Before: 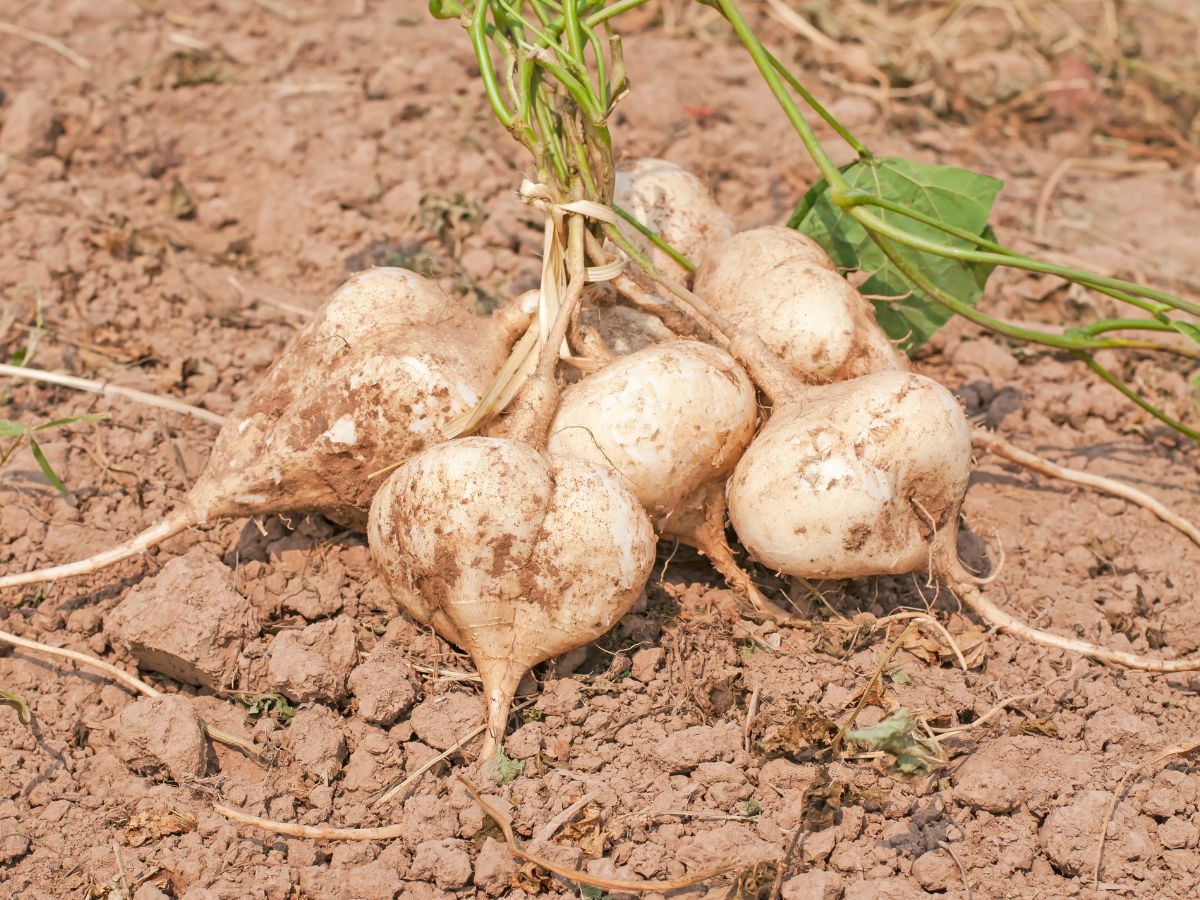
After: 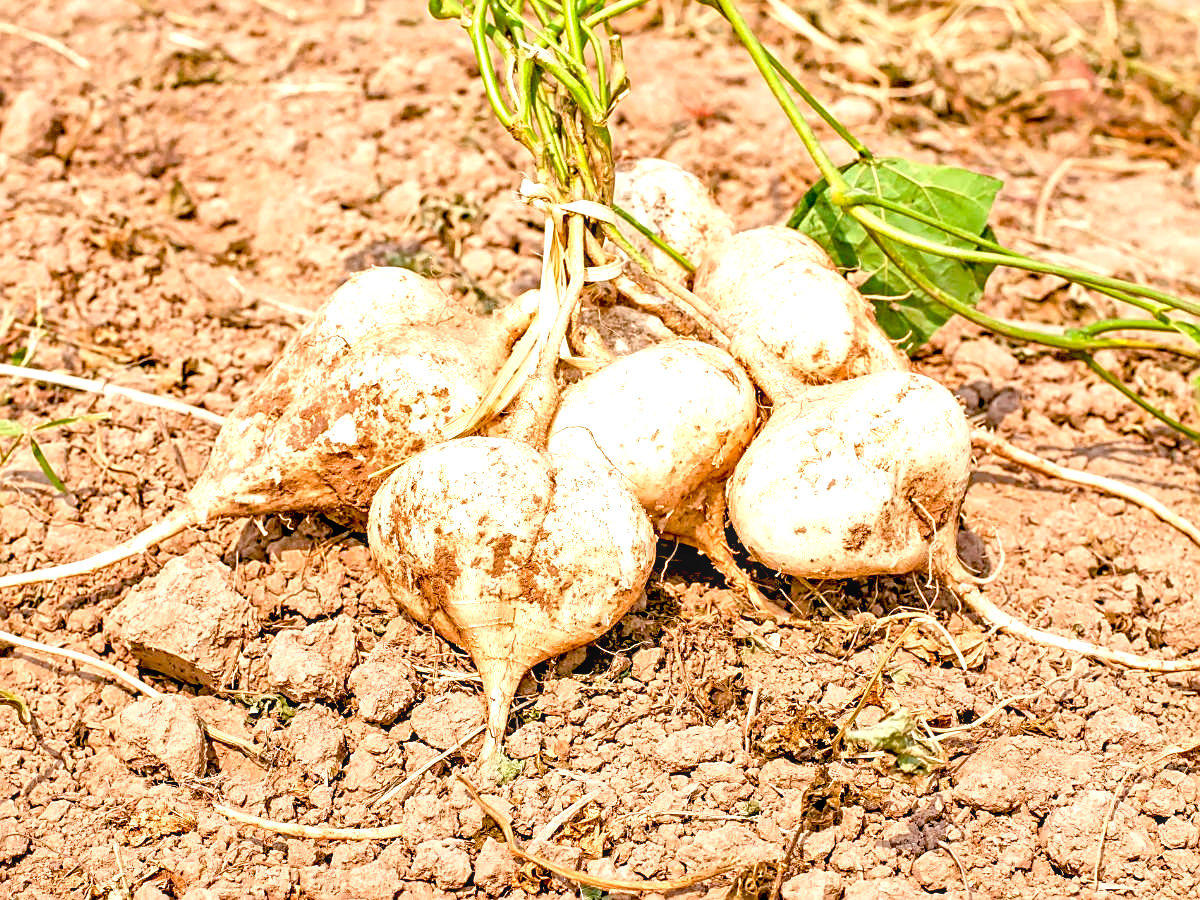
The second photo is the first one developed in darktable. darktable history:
color balance rgb: shadows lift › chroma 1.007%, shadows lift › hue 27.91°, power › hue 323.26°, linear chroma grading › global chroma 9.947%, perceptual saturation grading › global saturation 20%, perceptual saturation grading › highlights -25.332%, perceptual saturation grading › shadows 24.674%, global vibrance 11.227%
exposure: black level correction 0.034, exposure 0.907 EV, compensate highlight preservation false
local contrast: detail 130%
sharpen: on, module defaults
